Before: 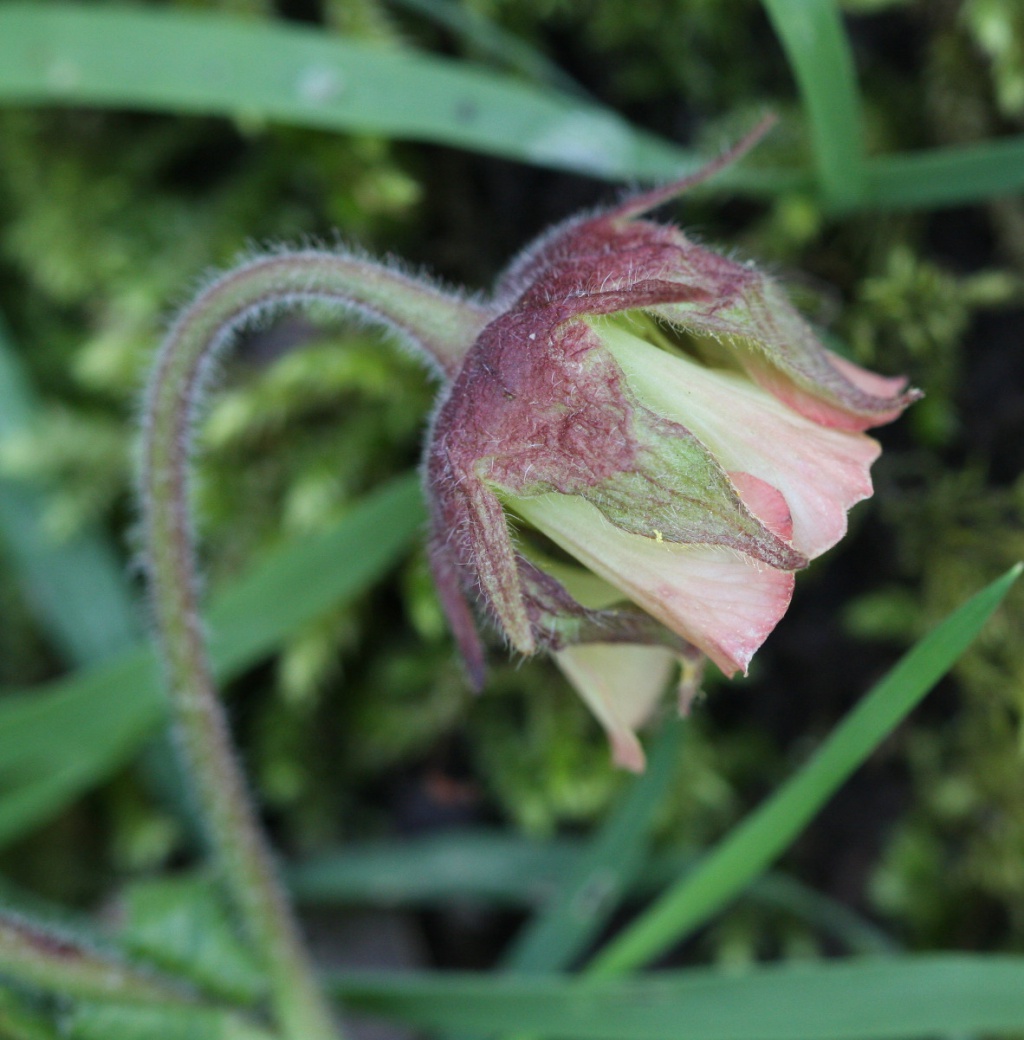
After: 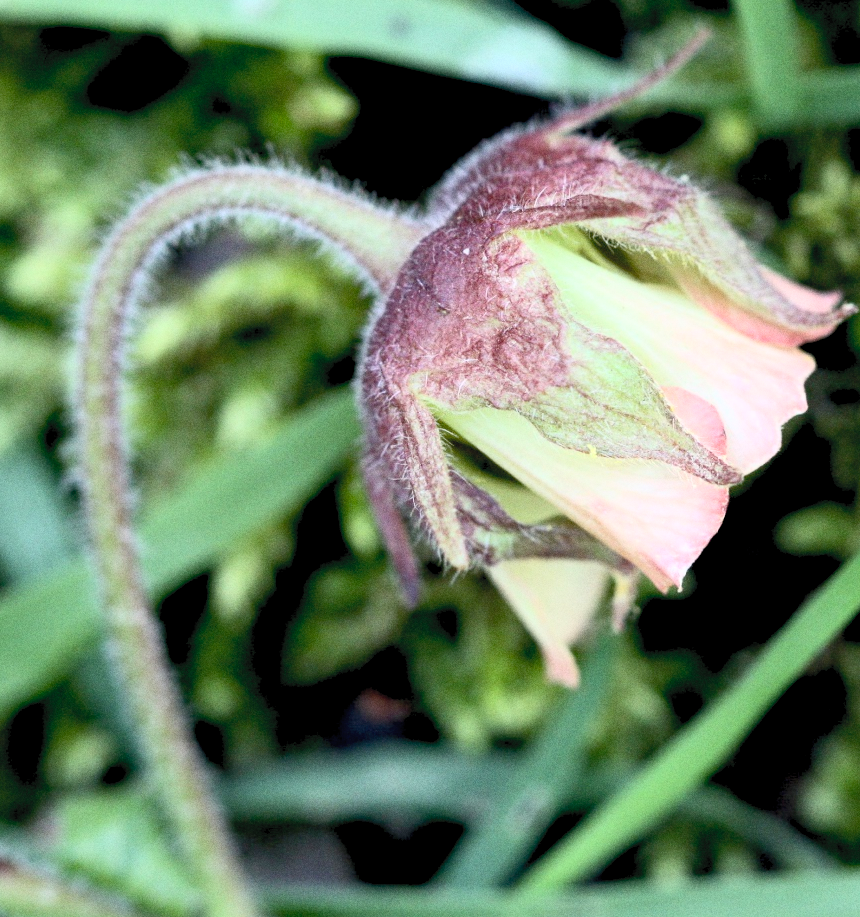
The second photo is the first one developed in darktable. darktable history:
contrast brightness saturation: contrast 0.39, brightness 0.53
bloom: size 3%, threshold 100%, strength 0%
color balance: output saturation 98.5%
crop: left 6.446%, top 8.188%, right 9.538%, bottom 3.548%
base curve: curves: ch0 [(0.017, 0) (0.425, 0.441) (0.844, 0.933) (1, 1)], preserve colors none
grain: coarseness 0.47 ISO
